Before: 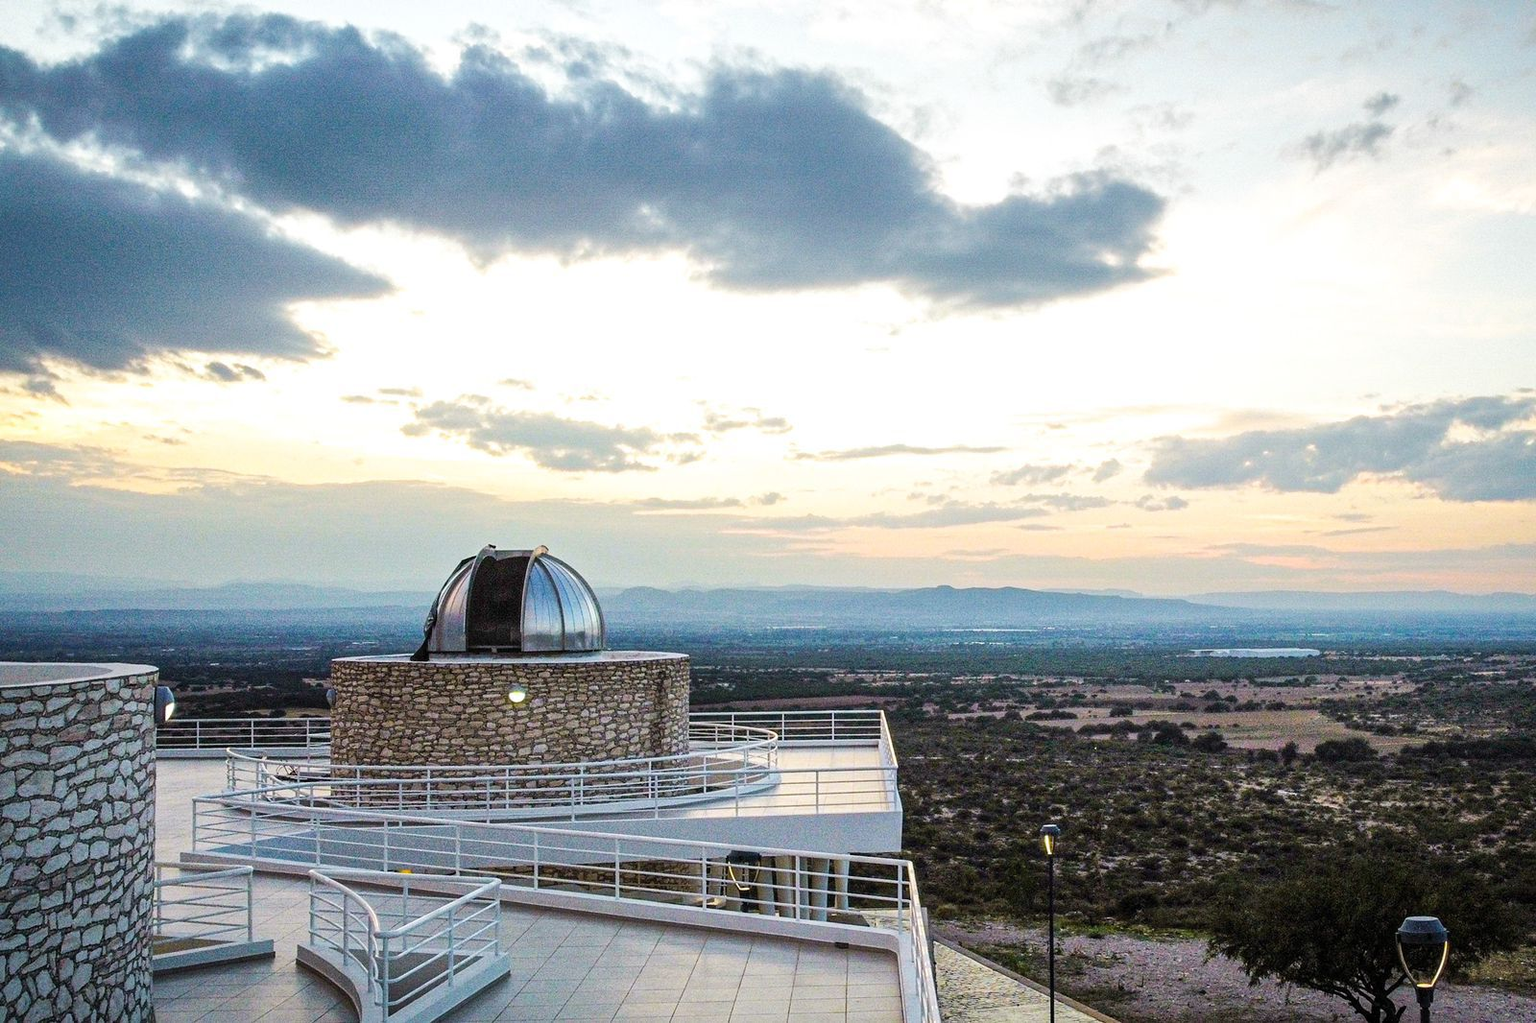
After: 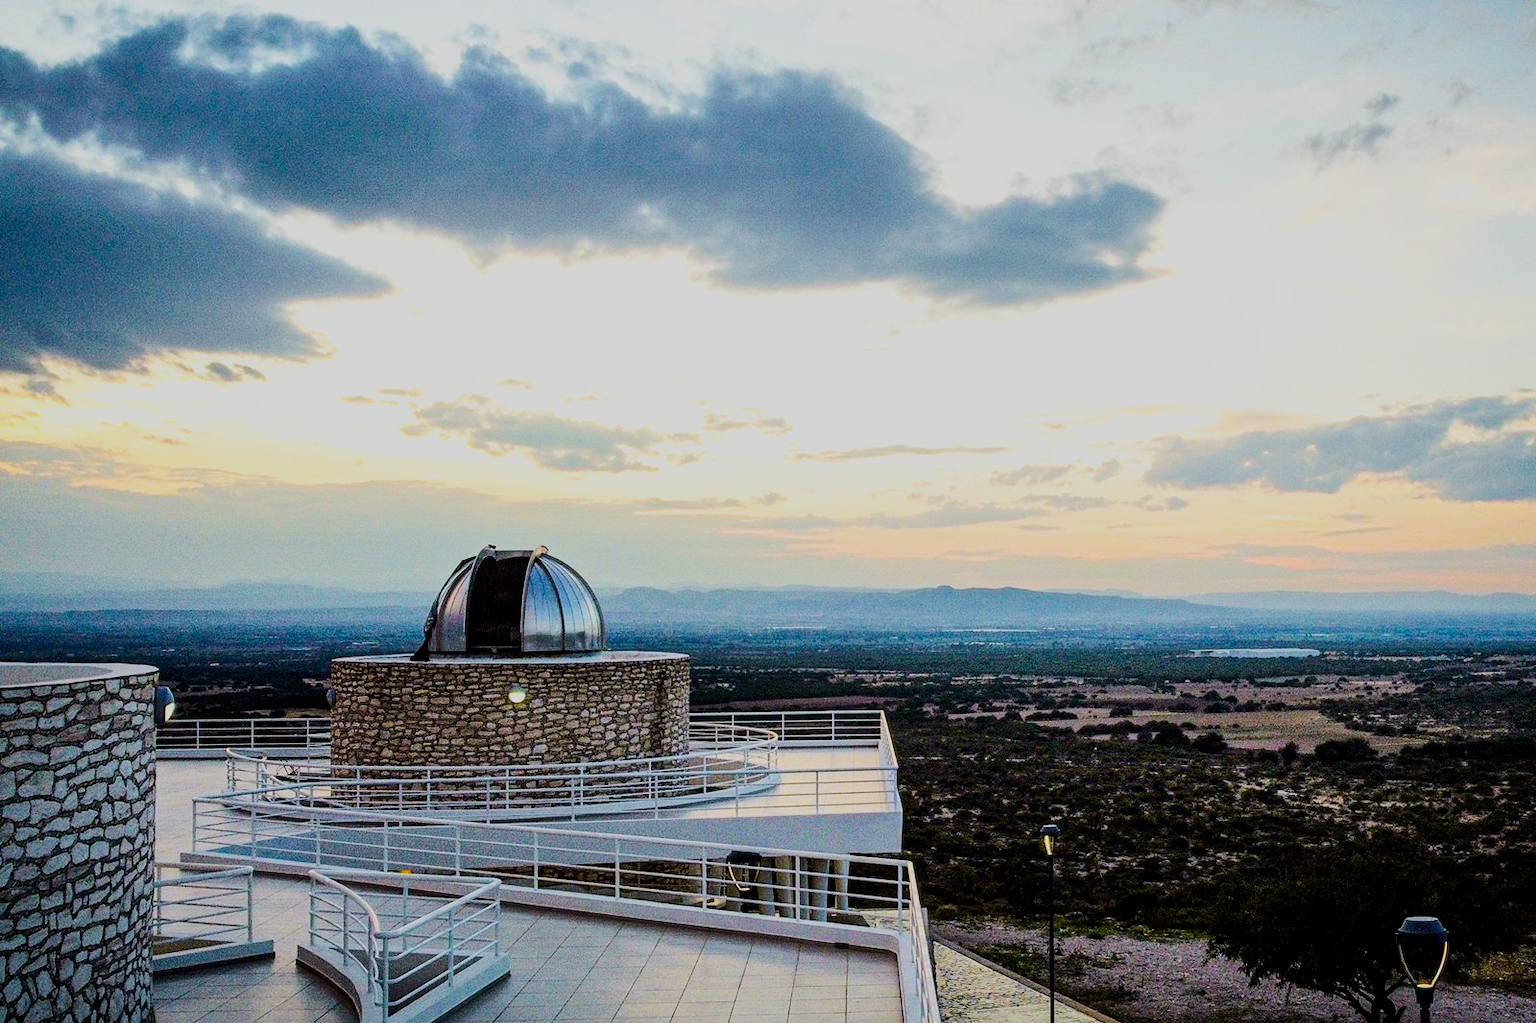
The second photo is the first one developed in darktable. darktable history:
contrast brightness saturation: contrast 0.185, brightness -0.107, saturation 0.207
filmic rgb: black relative exposure -6.98 EV, white relative exposure 5.68 EV, hardness 2.85, color science v6 (2022)
